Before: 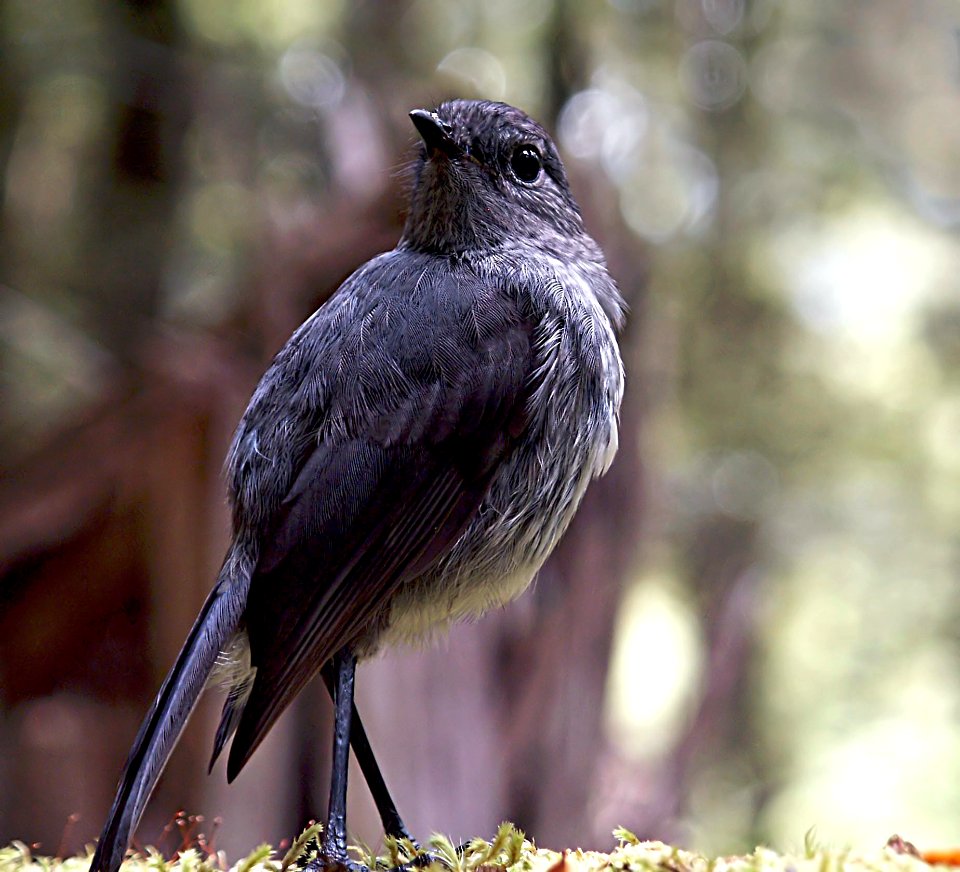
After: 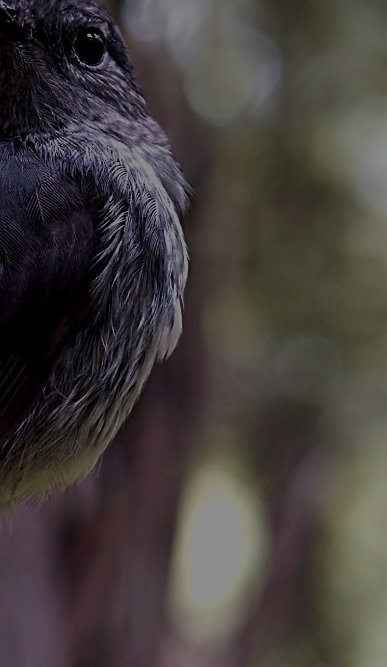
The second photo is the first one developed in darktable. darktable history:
crop: left 45.417%, top 13.503%, right 14.17%, bottom 9.926%
exposure: exposure -1.906 EV, compensate highlight preservation false
